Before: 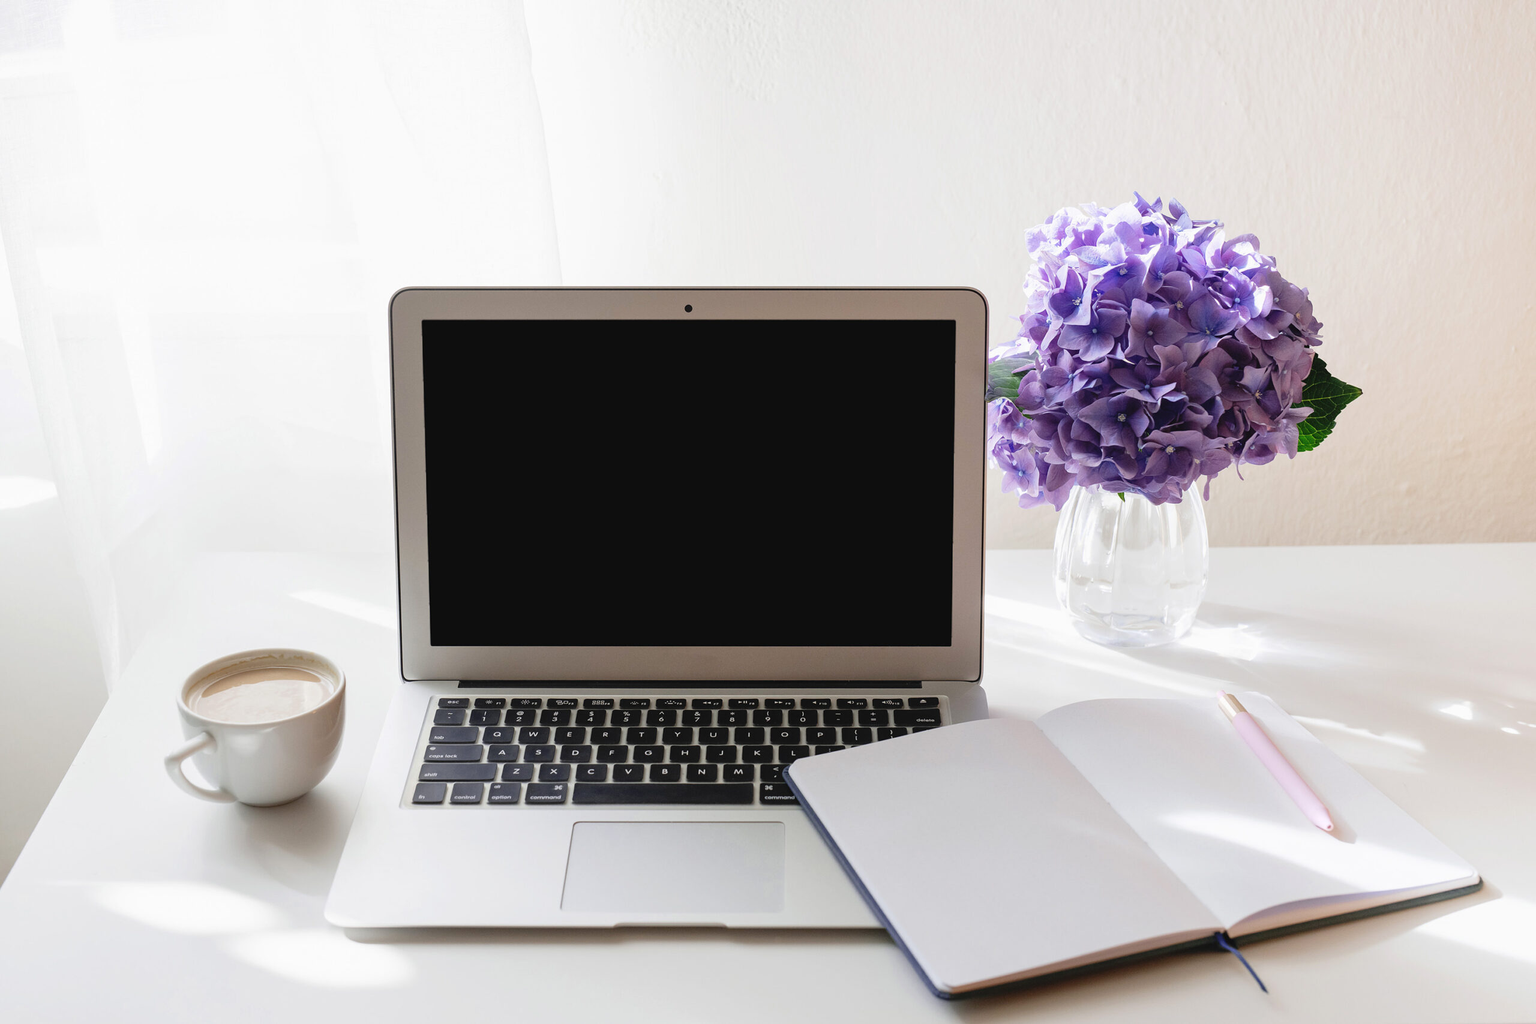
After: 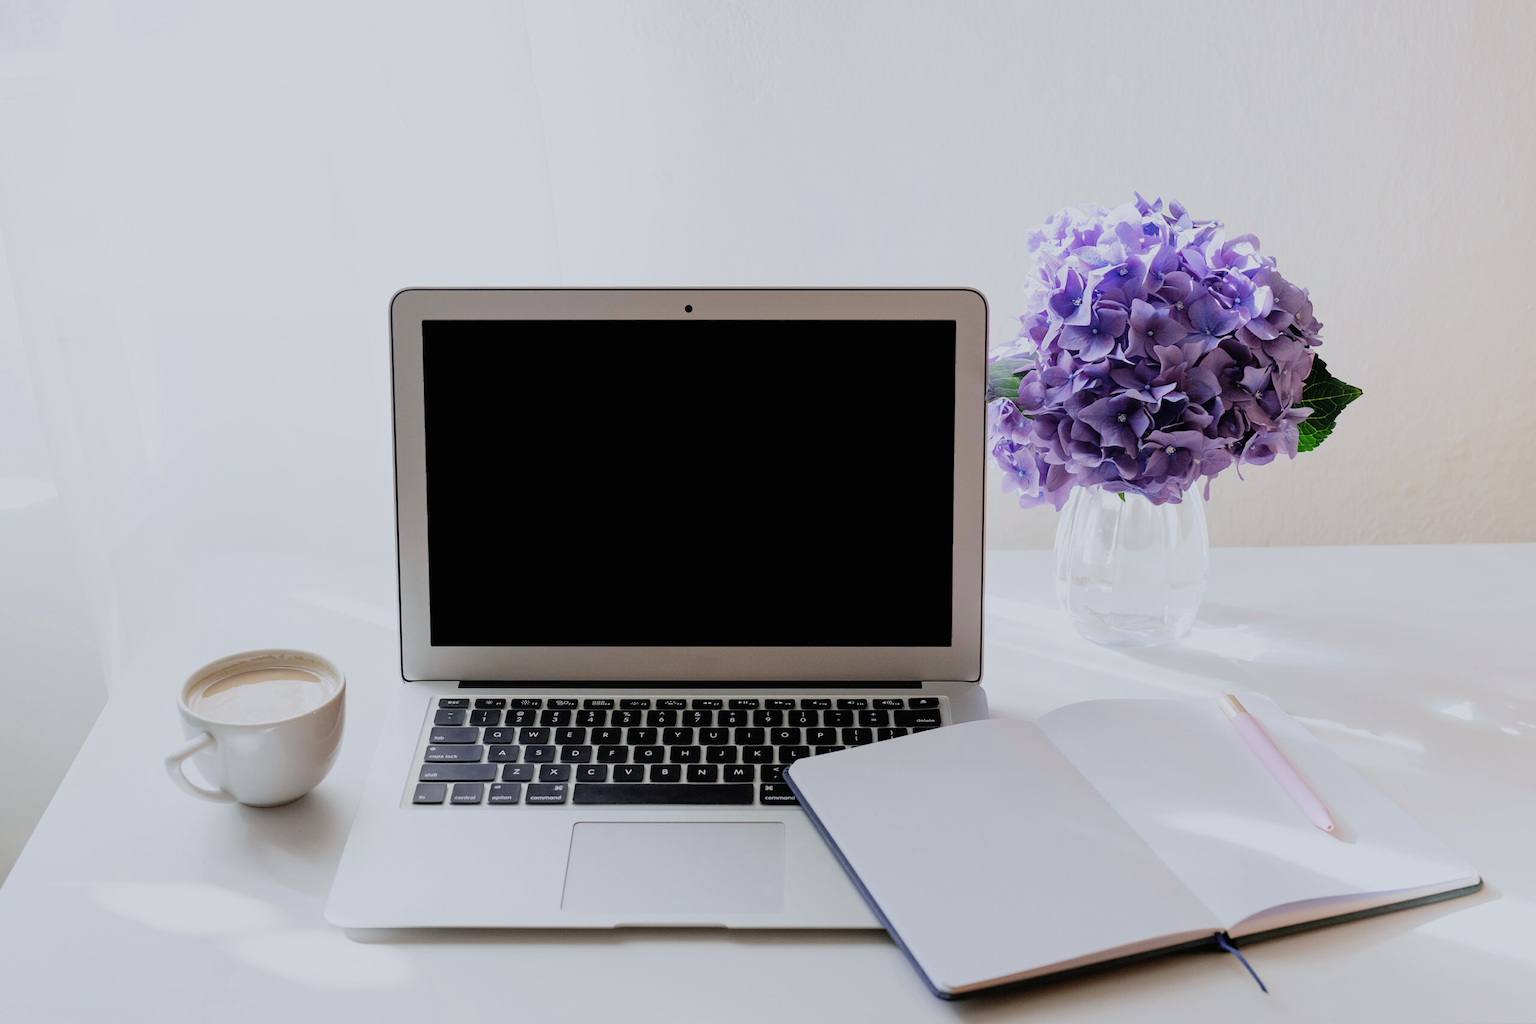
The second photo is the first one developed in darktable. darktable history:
filmic rgb: black relative exposure -7.65 EV, white relative exposure 4.56 EV, hardness 3.61, contrast 1.05
white balance: red 0.974, blue 1.044
